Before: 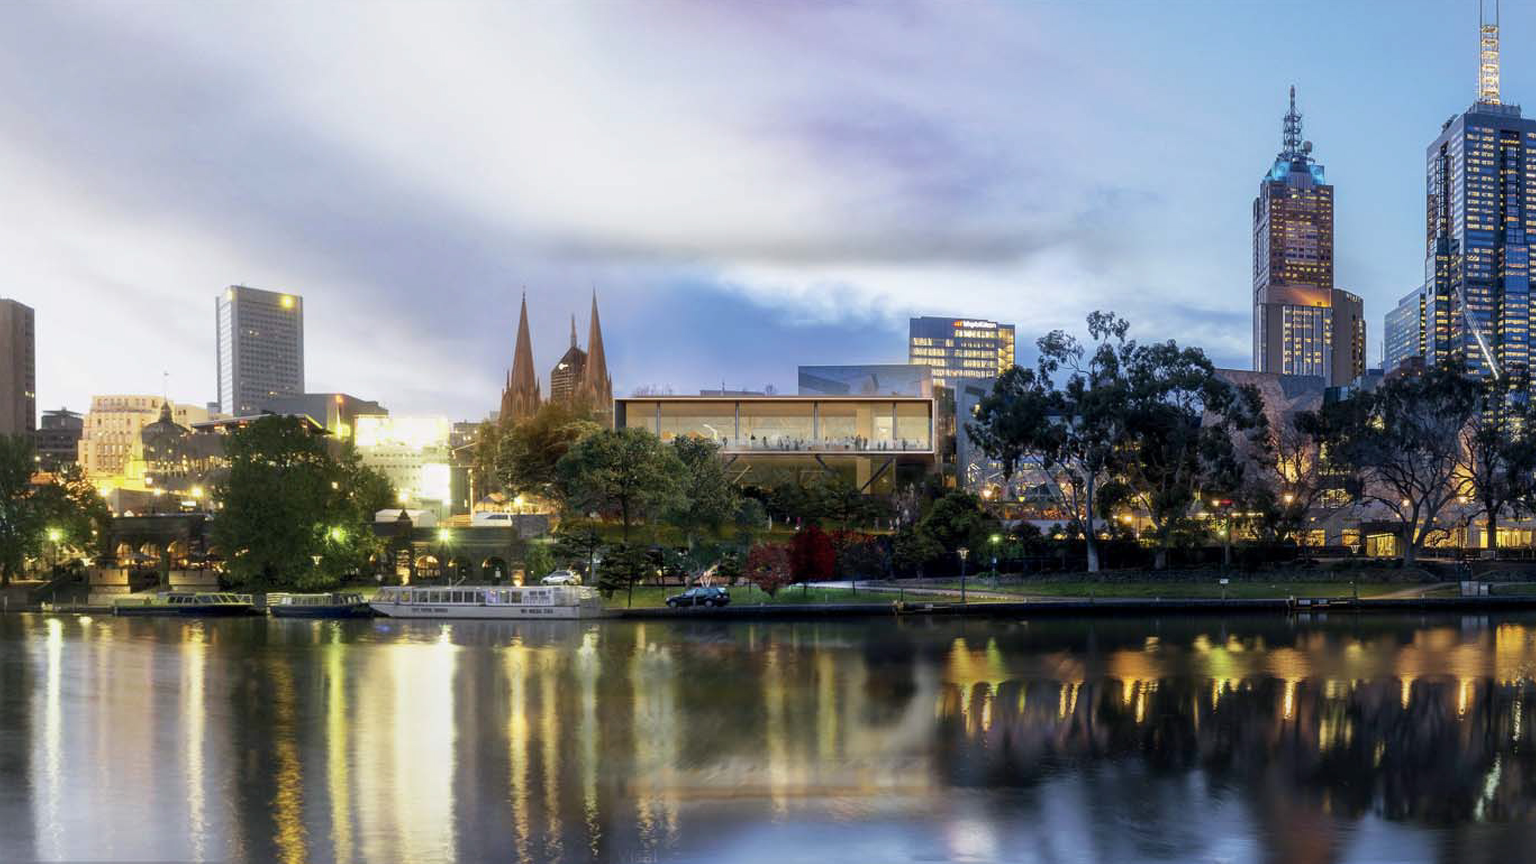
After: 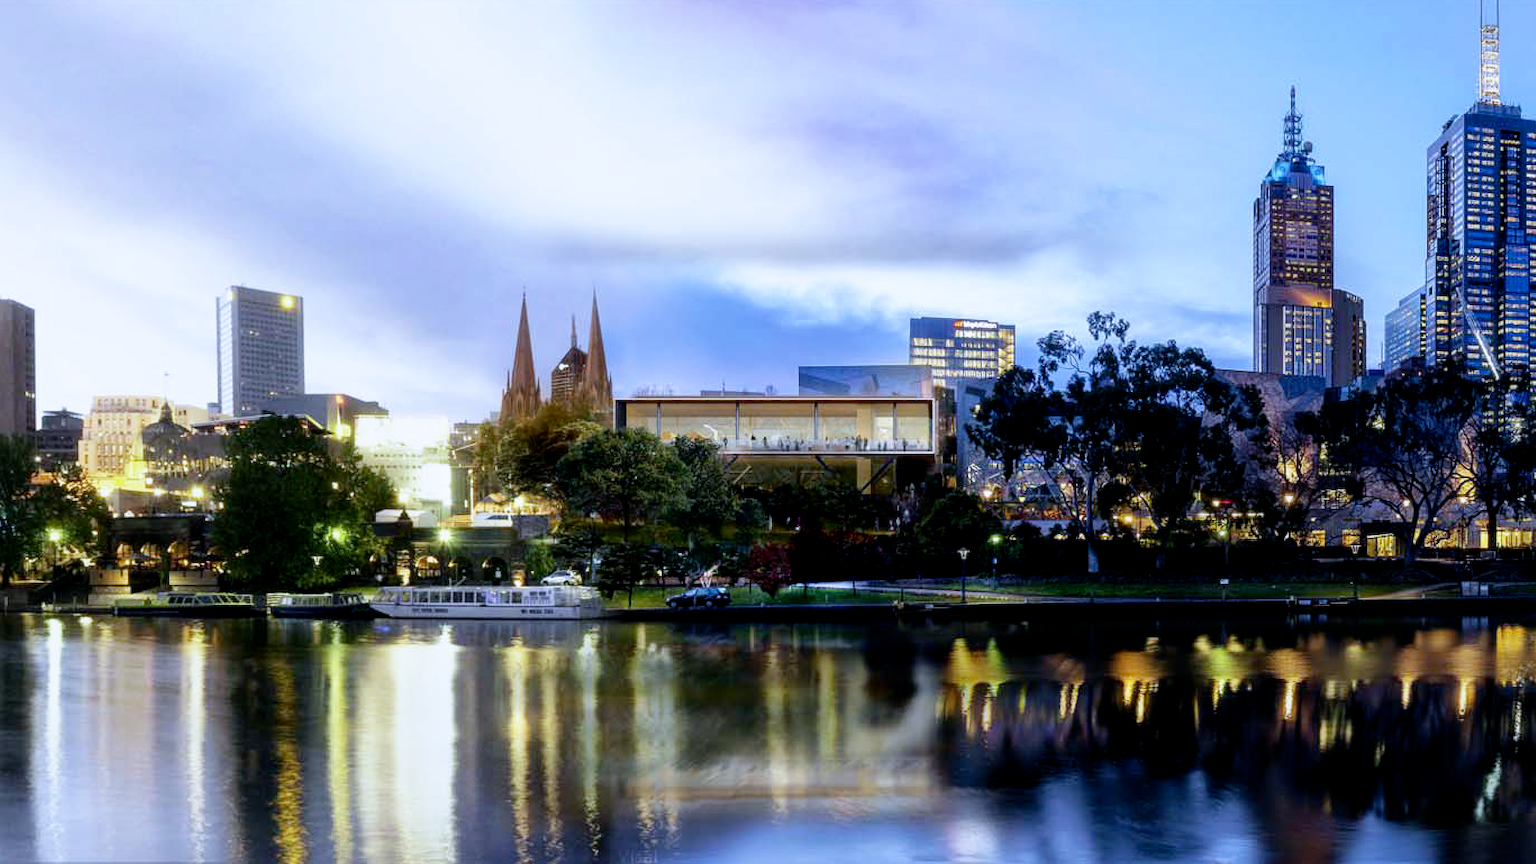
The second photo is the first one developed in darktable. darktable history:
filmic rgb: black relative exposure -6.3 EV, white relative exposure 2.8 EV, threshold 3 EV, target black luminance 0%, hardness 4.6, latitude 67.35%, contrast 1.292, shadows ↔ highlights balance -3.5%, preserve chrominance no, color science v4 (2020), contrast in shadows soft, enable highlight reconstruction true
white balance: red 0.948, green 1.02, blue 1.176
